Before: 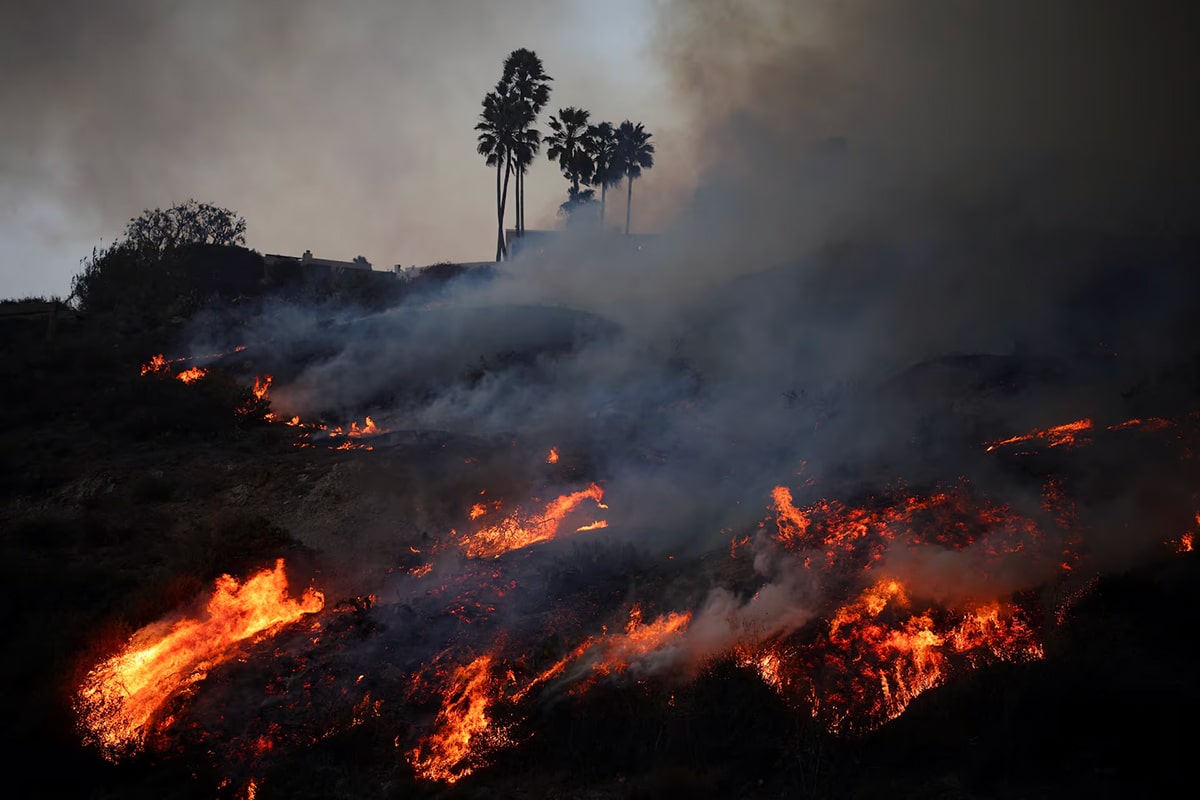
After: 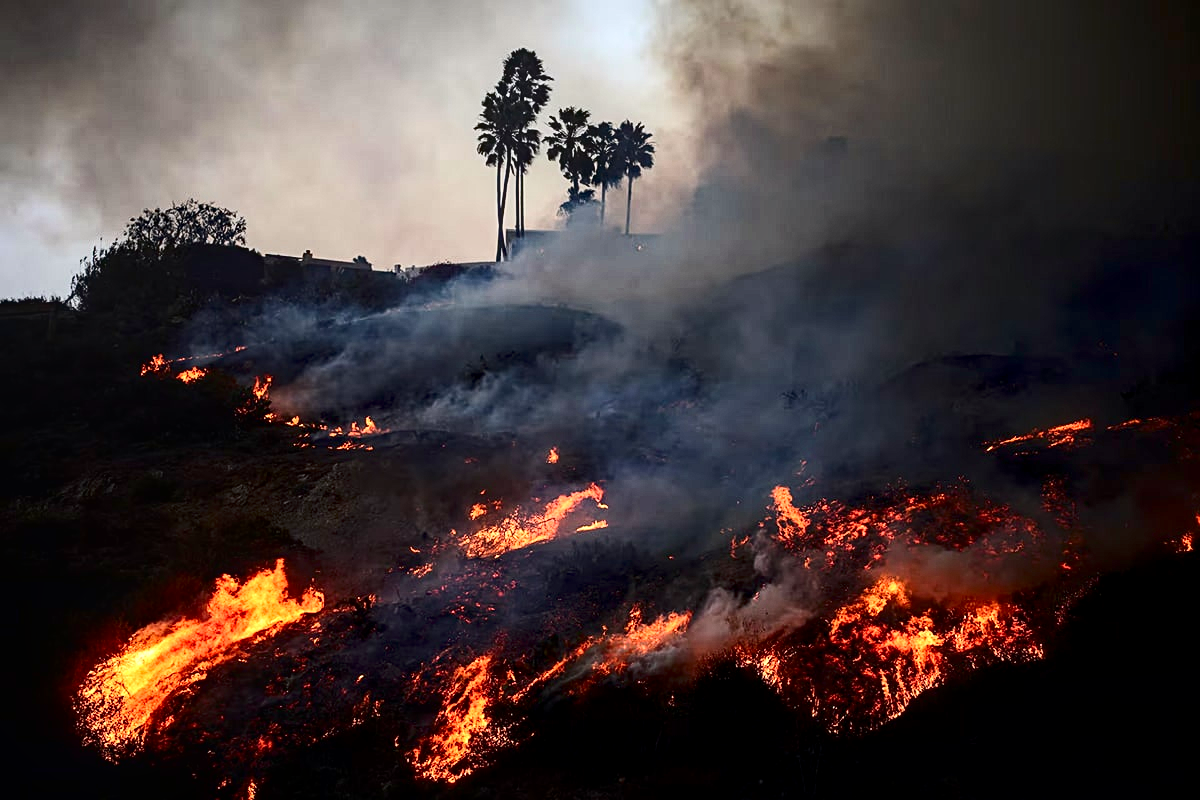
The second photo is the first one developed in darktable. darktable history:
local contrast: on, module defaults
exposure: black level correction 0.002, exposure 0.676 EV, compensate exposure bias true, compensate highlight preservation false
sharpen: radius 2.135, amount 0.386, threshold 0.045
haze removal: adaptive false
contrast brightness saturation: contrast 0.29
